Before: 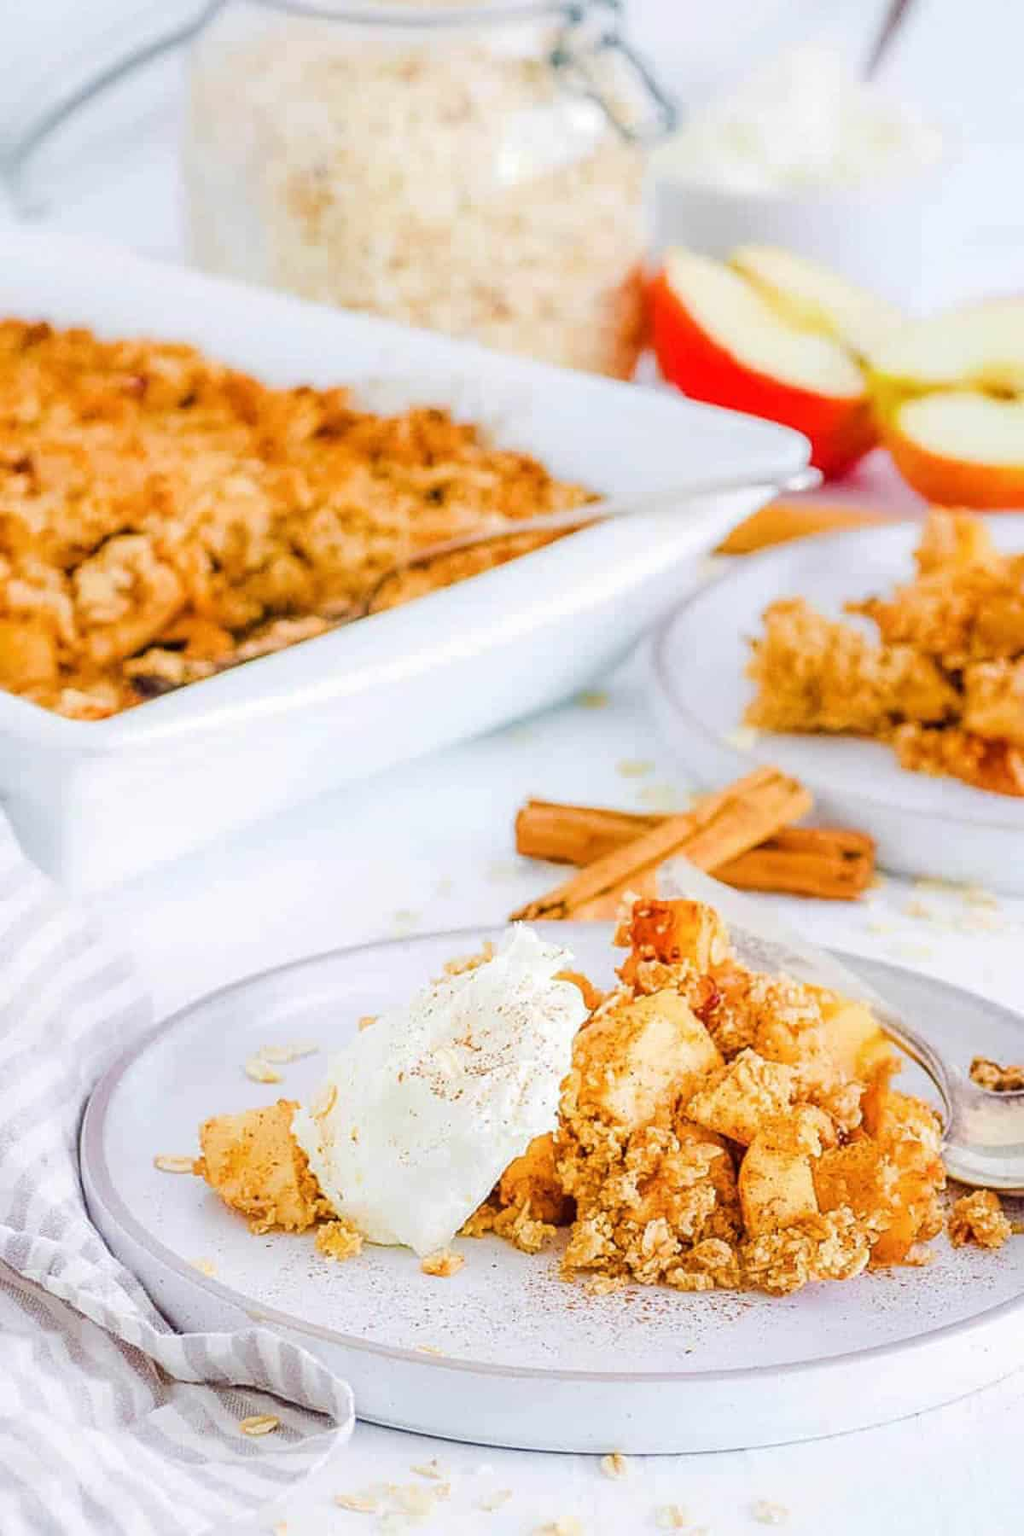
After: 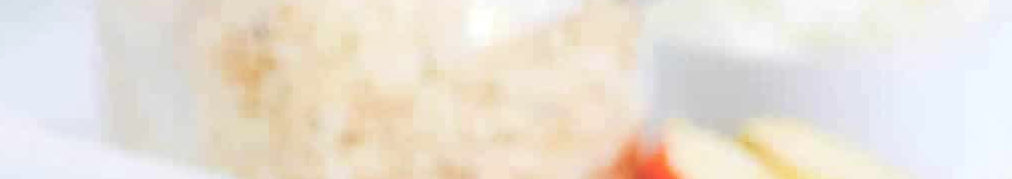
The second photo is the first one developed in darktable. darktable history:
exposure: black level correction -0.041, exposure 0.064 EV, compensate highlight preservation false
crop and rotate: left 9.644%, top 9.491%, right 6.021%, bottom 80.509%
